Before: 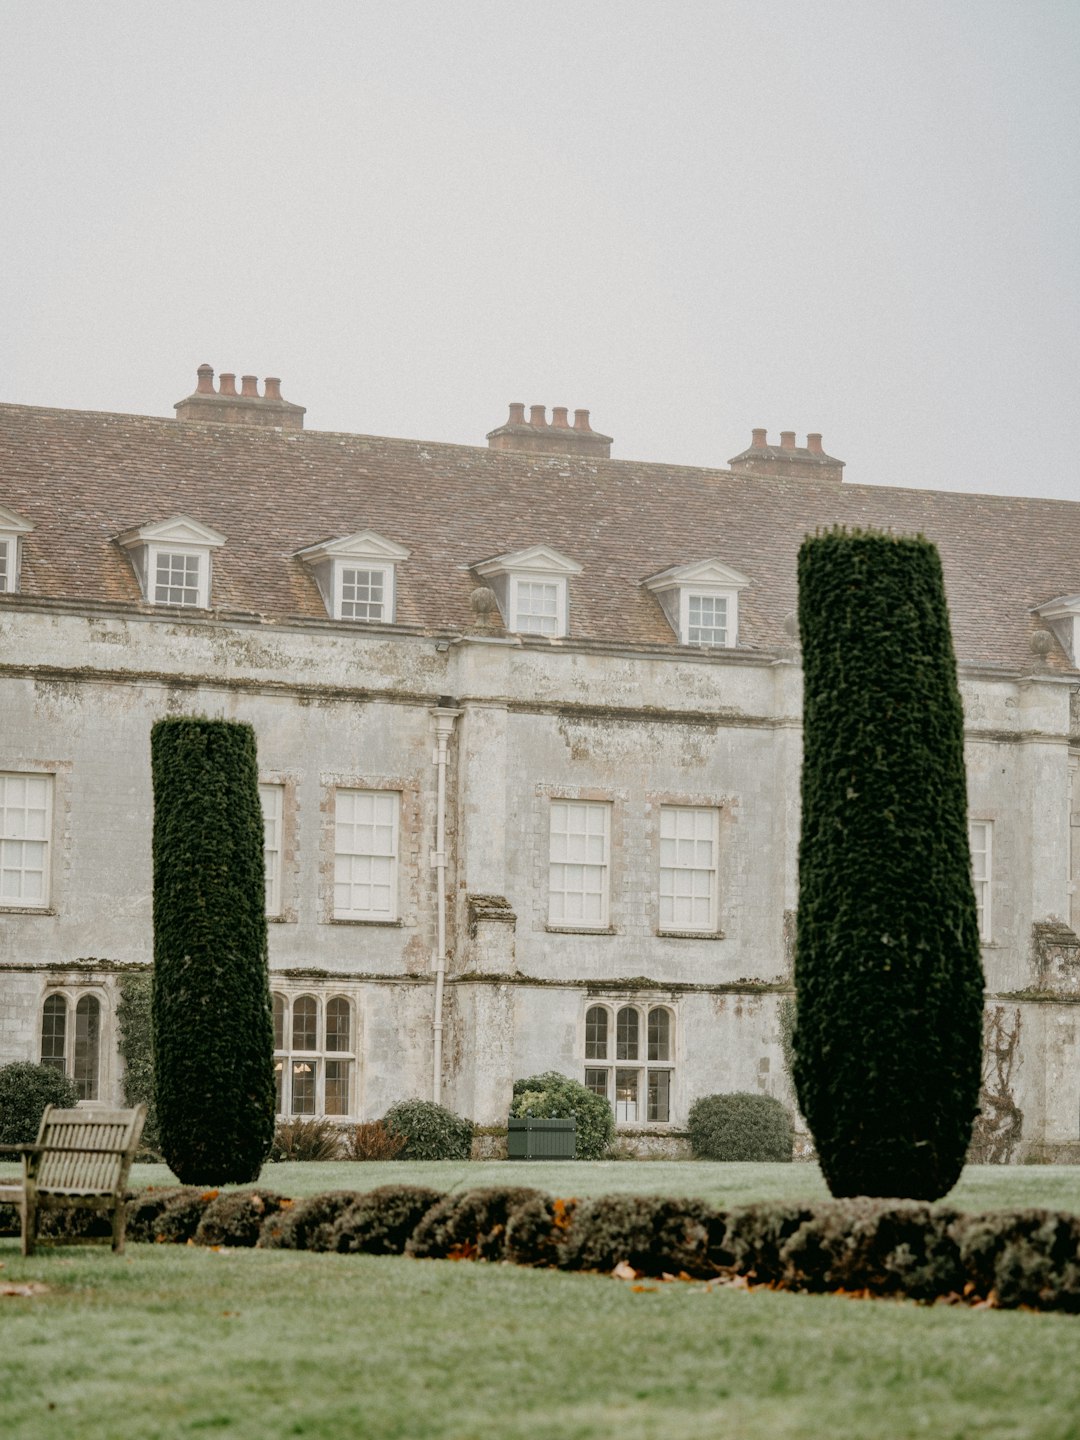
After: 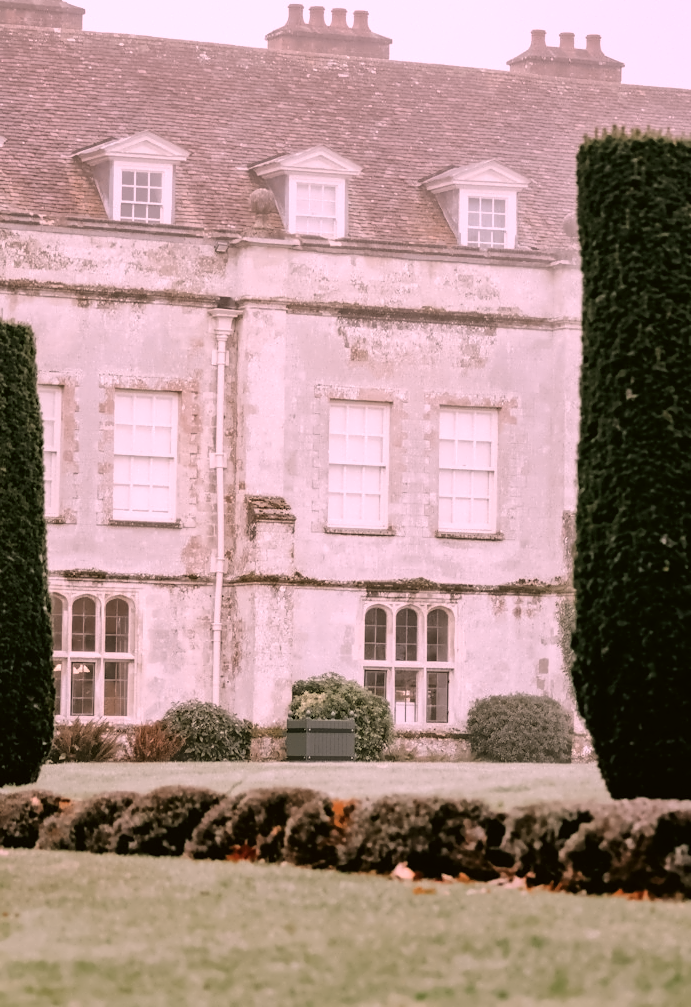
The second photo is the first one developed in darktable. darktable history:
denoise (profiled): patch size 2, strength 4, preserve shadows 1.02, bias correction -0.395, scattering 0.3, a [0, 0, 0]
exposure: exposure 0.05 EV
tone equalizer: -8 EV 0.02 EV, -7 EV 0.137 EV, -6 EV 0.249 EV, -5 EV 0.199 EV, -4 EV 0.104 EV, -3 EV 0.307 EV, -2 EV 0.428 EV, -1 EV 0.391 EV, +0 EV 0.398 EV, mask contrast compensation 0.05 EV
color equalizer: on, module defaults
color correction: highlights a* 19.89, highlights b* -8.27, shadows a* 2.46, shadows b* 1.79
crop: left 20.514%, top 27.742%, right 15.488%, bottom 2.286%
